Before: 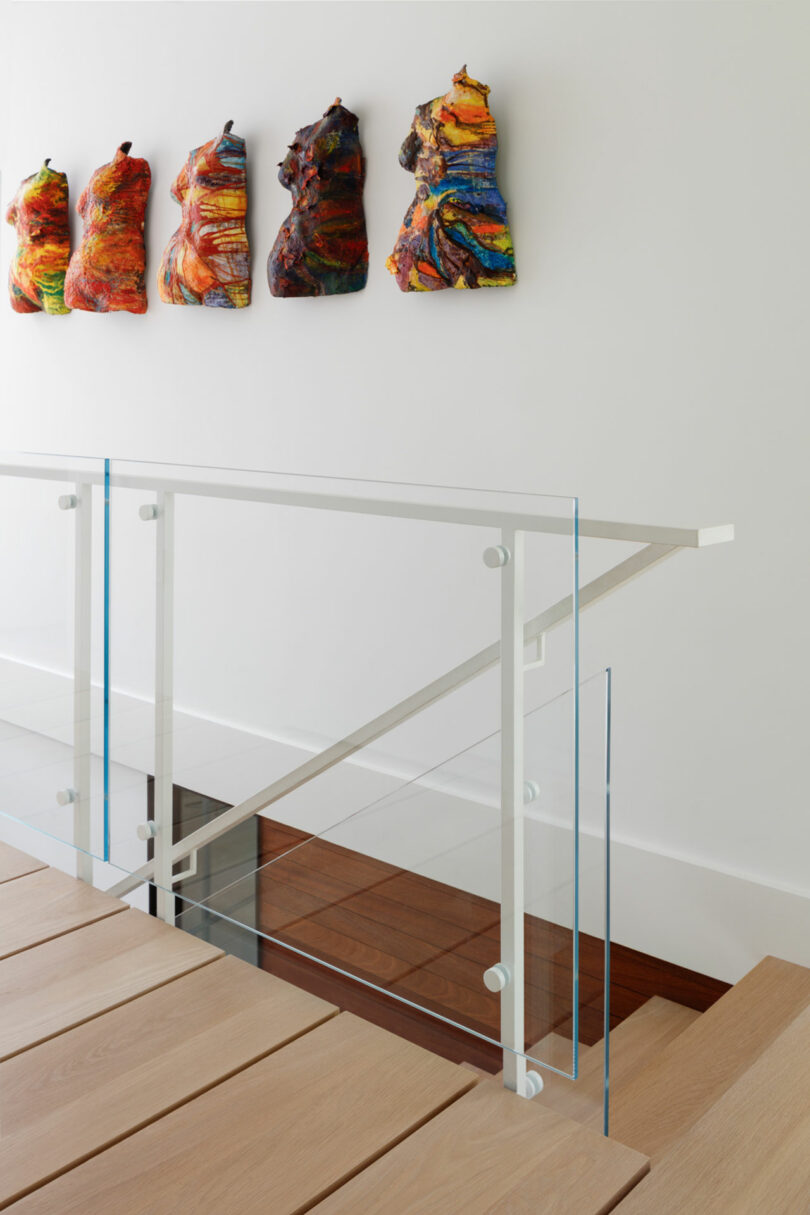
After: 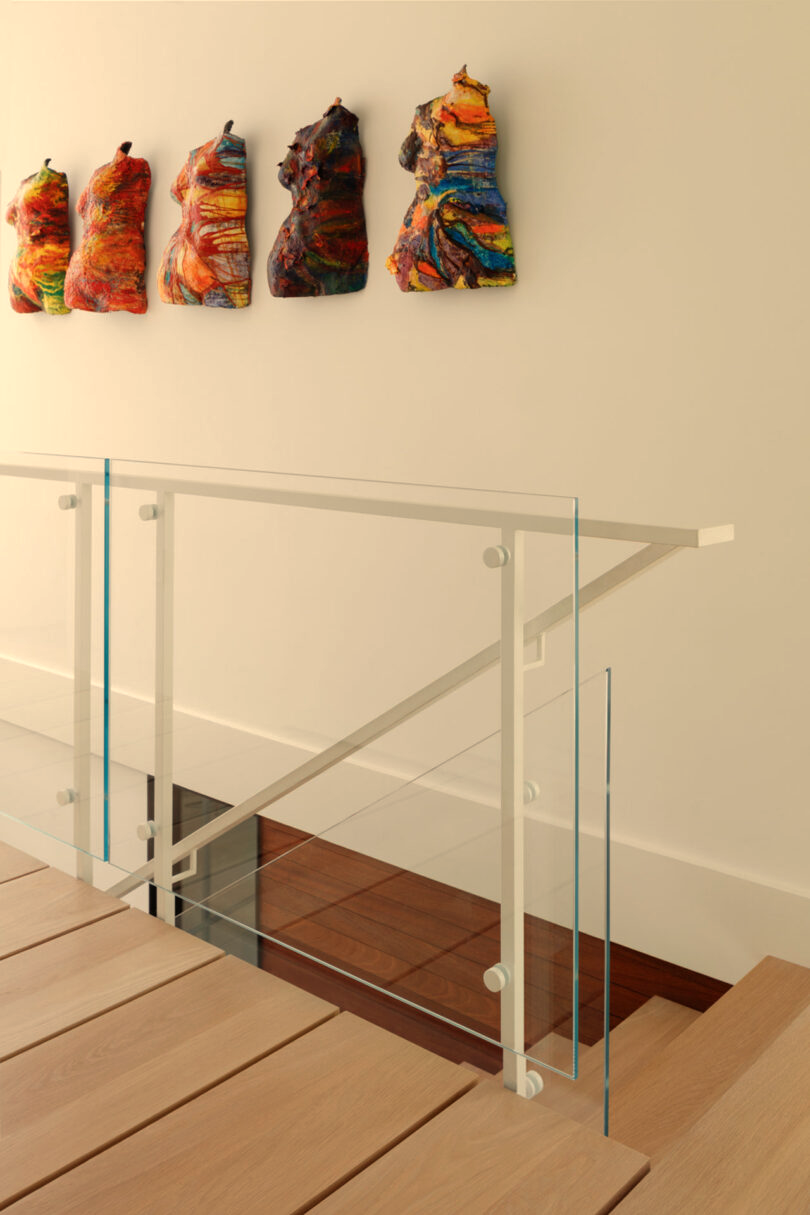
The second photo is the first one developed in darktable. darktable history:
base curve: curves: ch0 [(0, 0) (0.74, 0.67) (1, 1)]
white balance: red 1.123, blue 0.83
